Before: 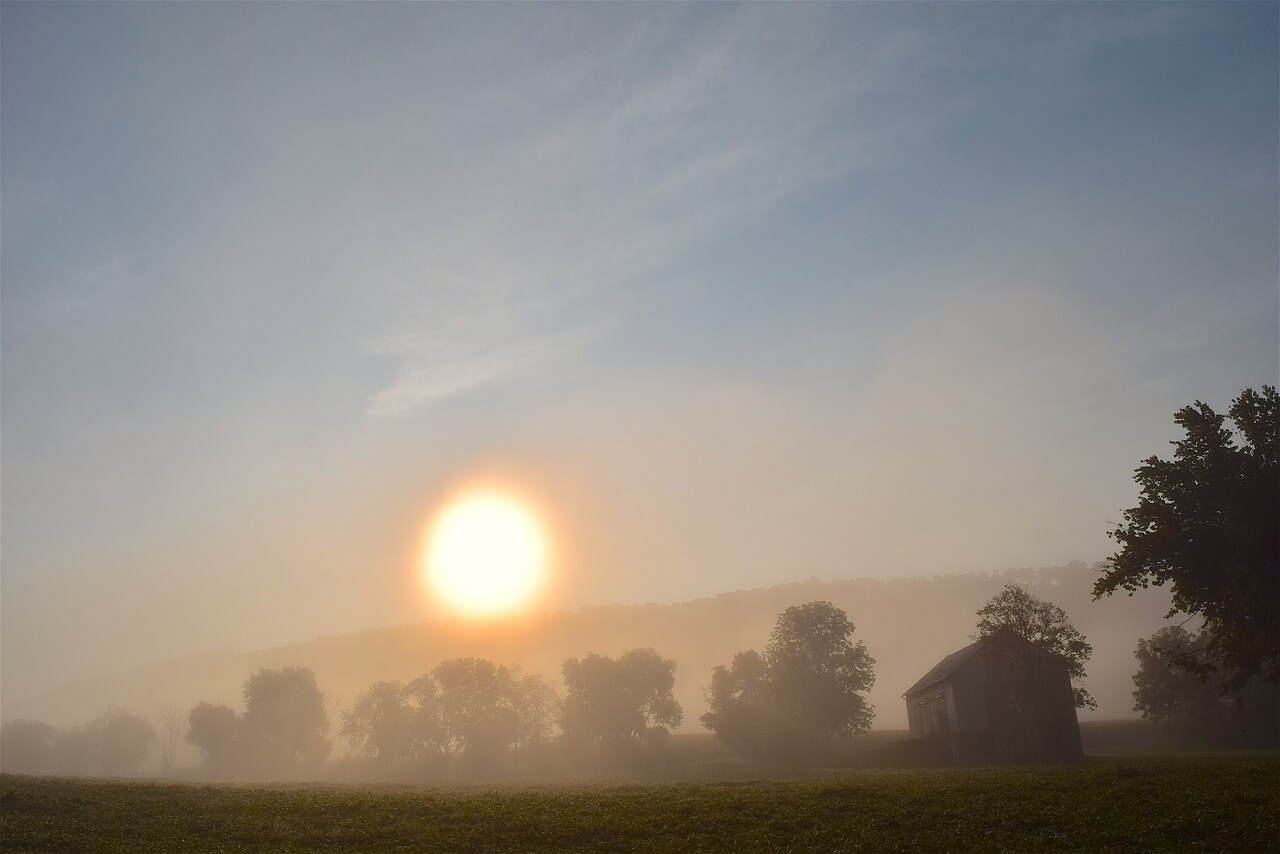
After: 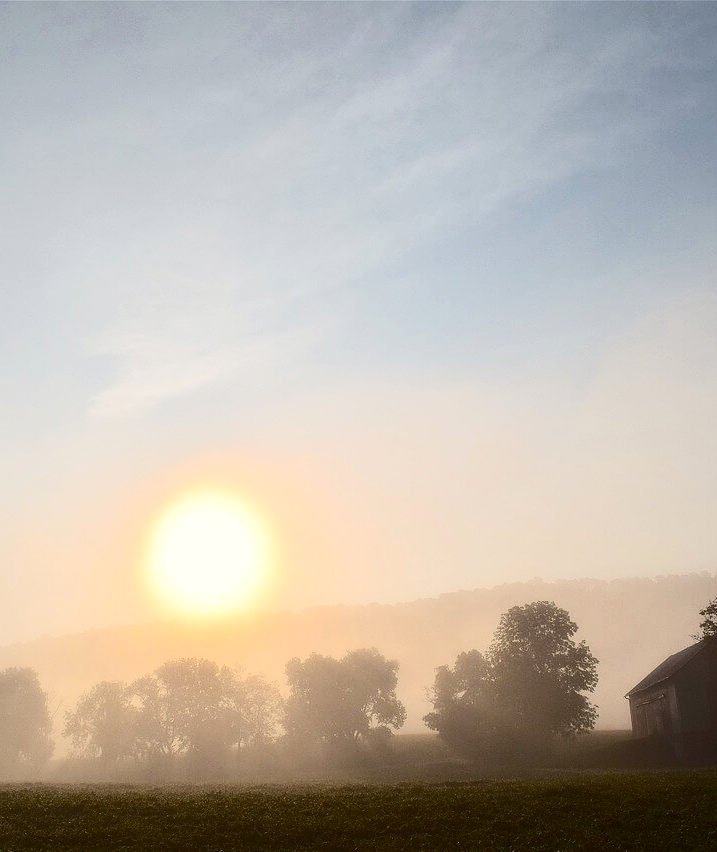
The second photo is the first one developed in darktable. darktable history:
crop: left 21.674%, right 22.086%
color correction: highlights a* -0.137, highlights b* 0.137
contrast brightness saturation: contrast 0.39, brightness 0.1
